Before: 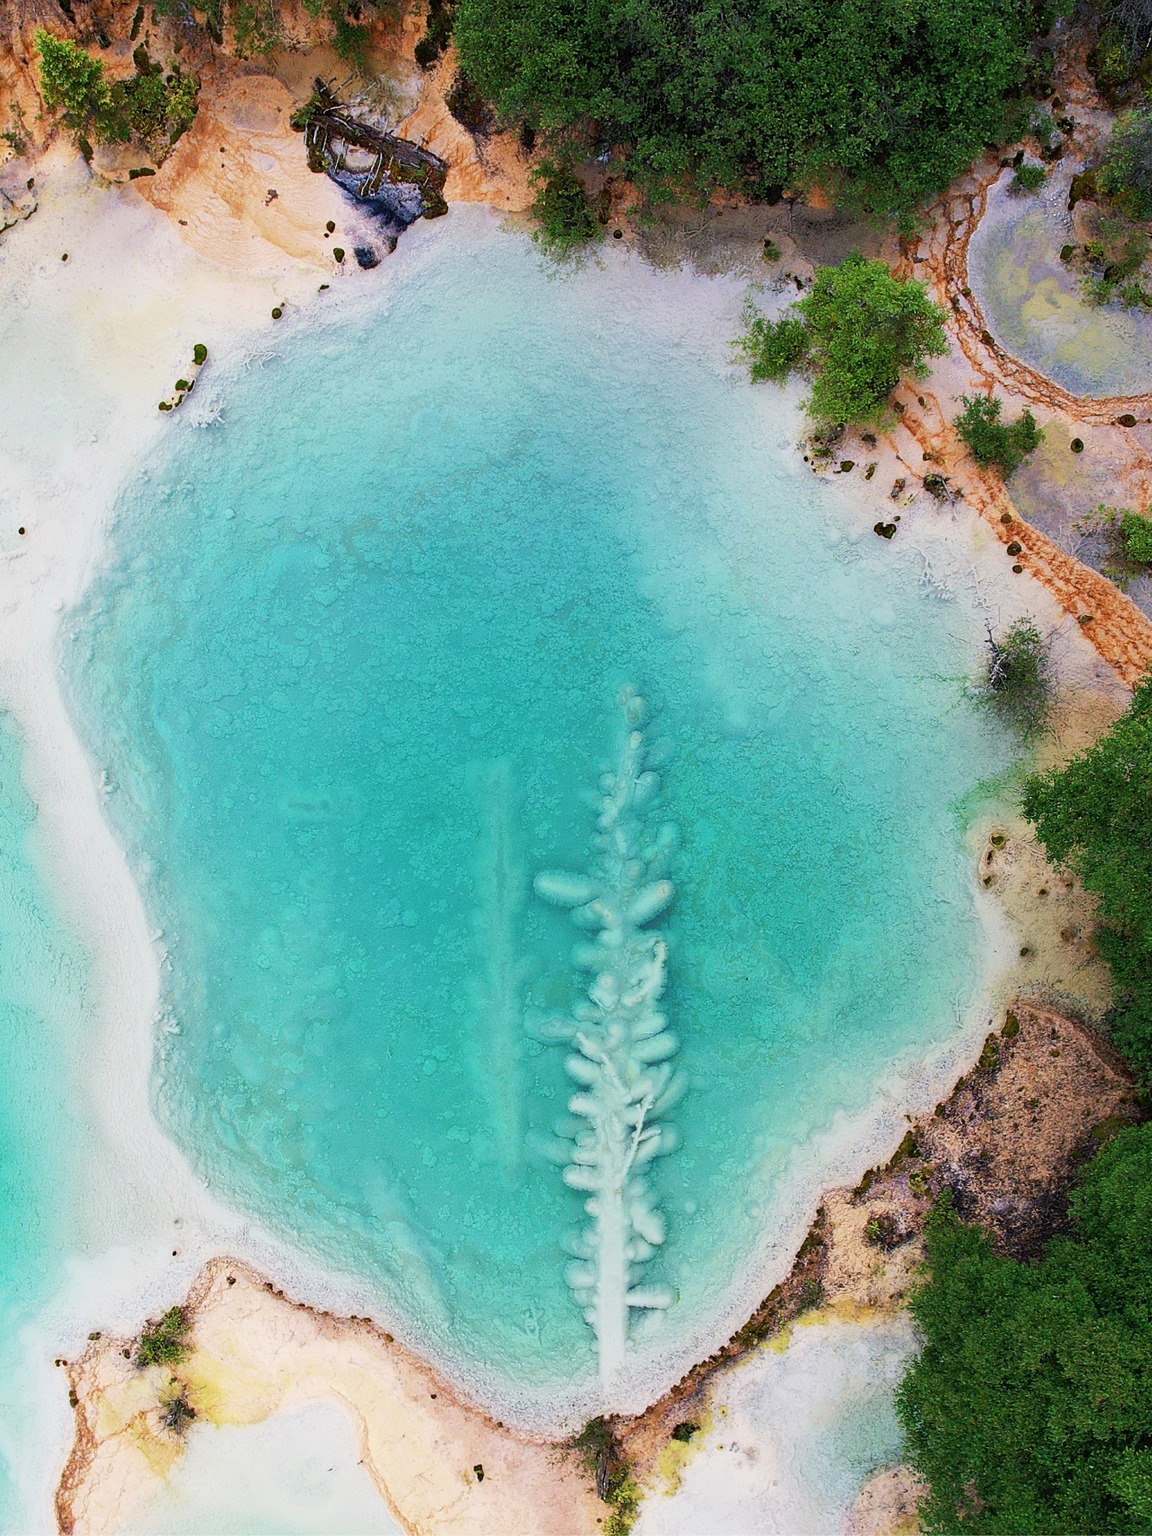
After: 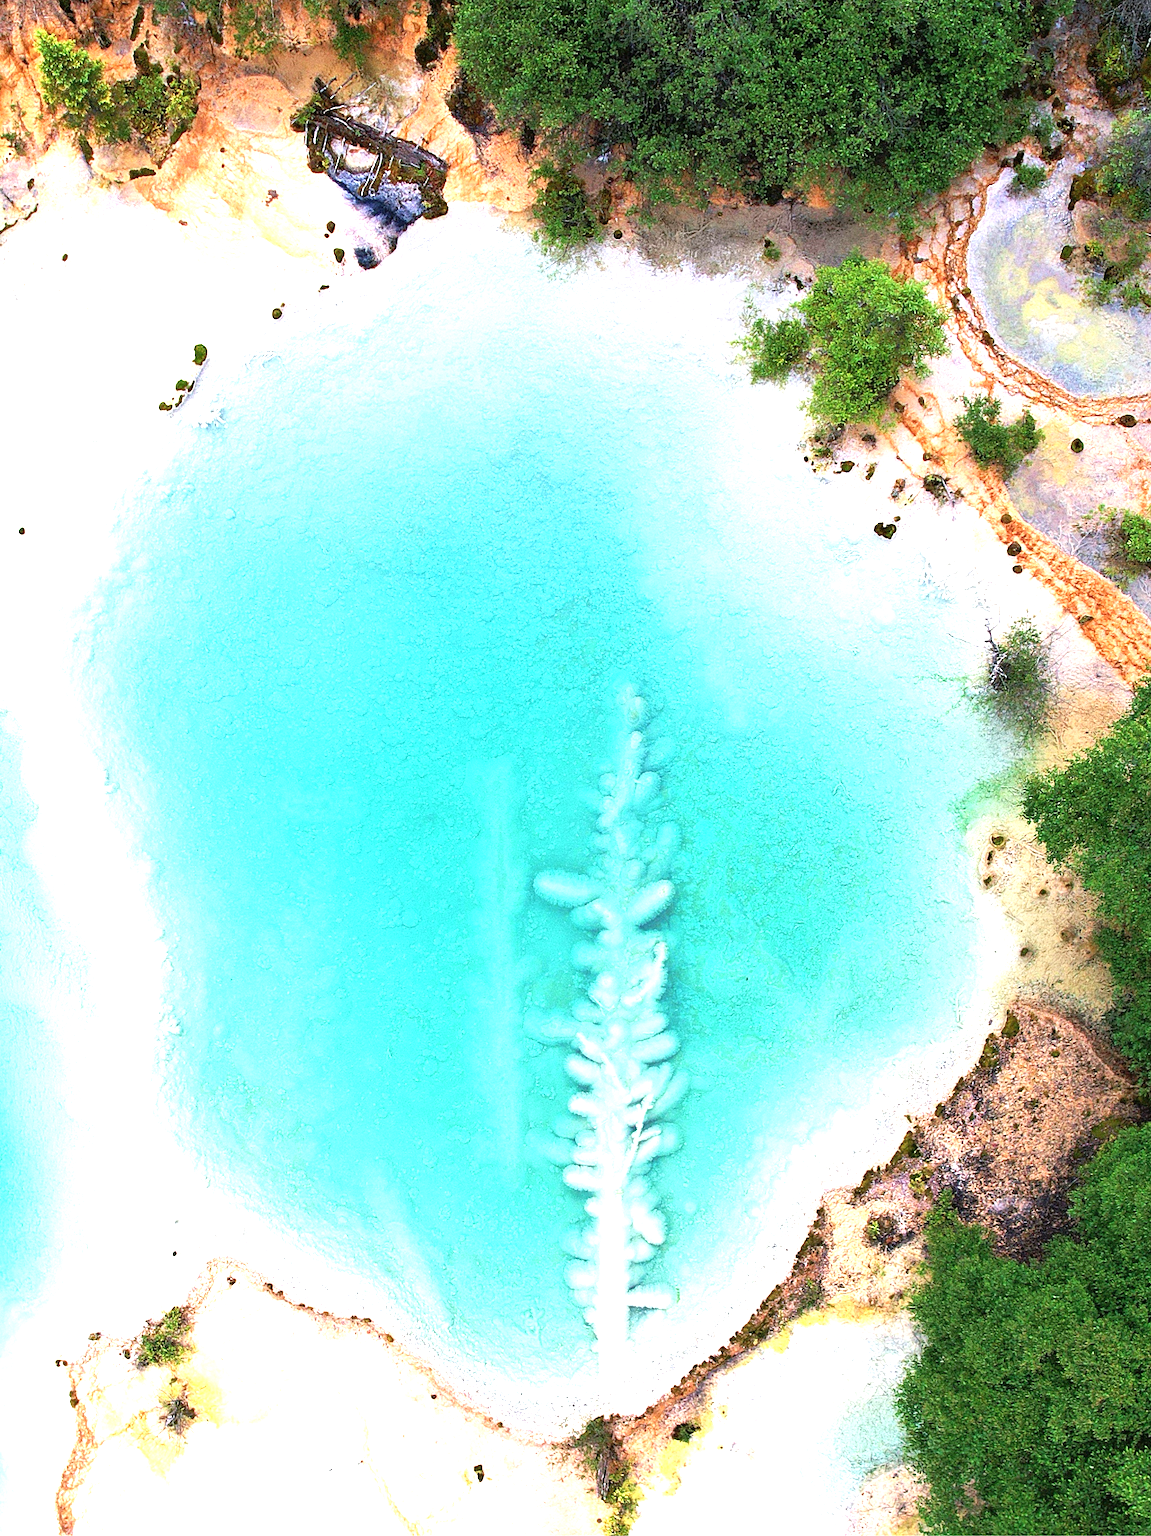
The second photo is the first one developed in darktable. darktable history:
exposure: exposure 1.263 EV, compensate highlight preservation false
